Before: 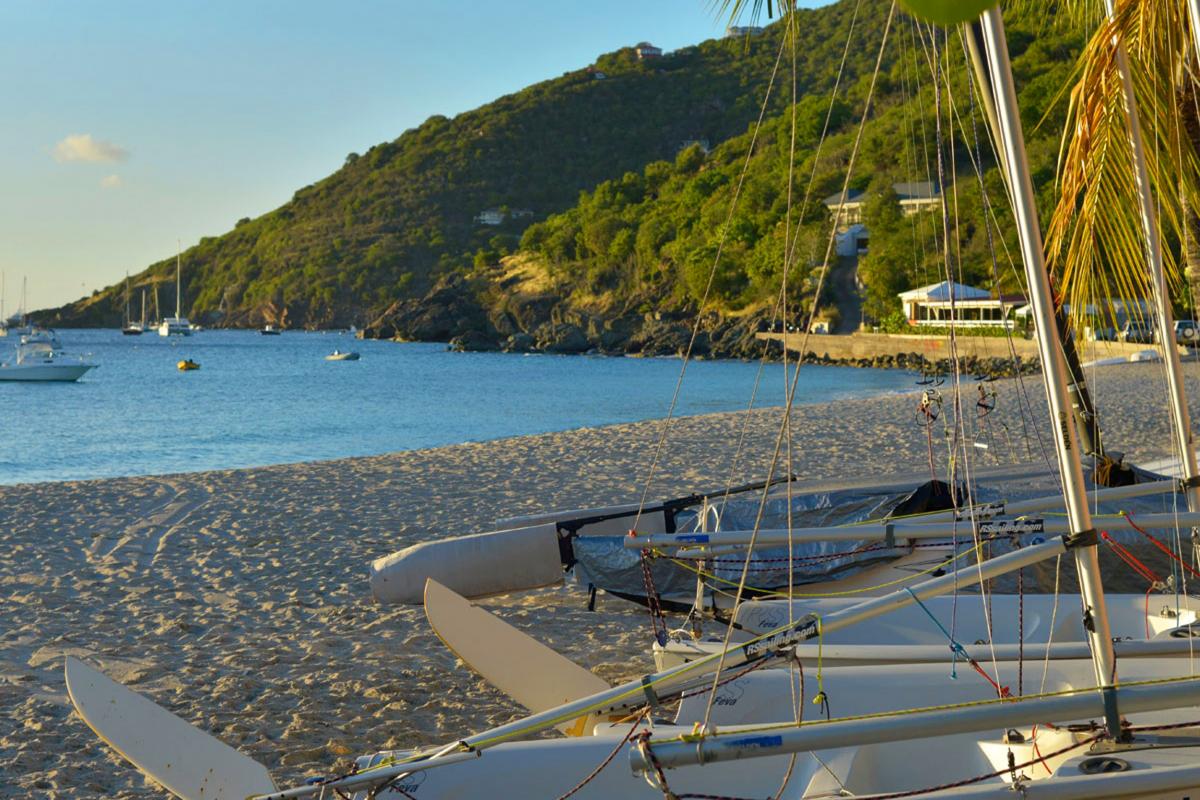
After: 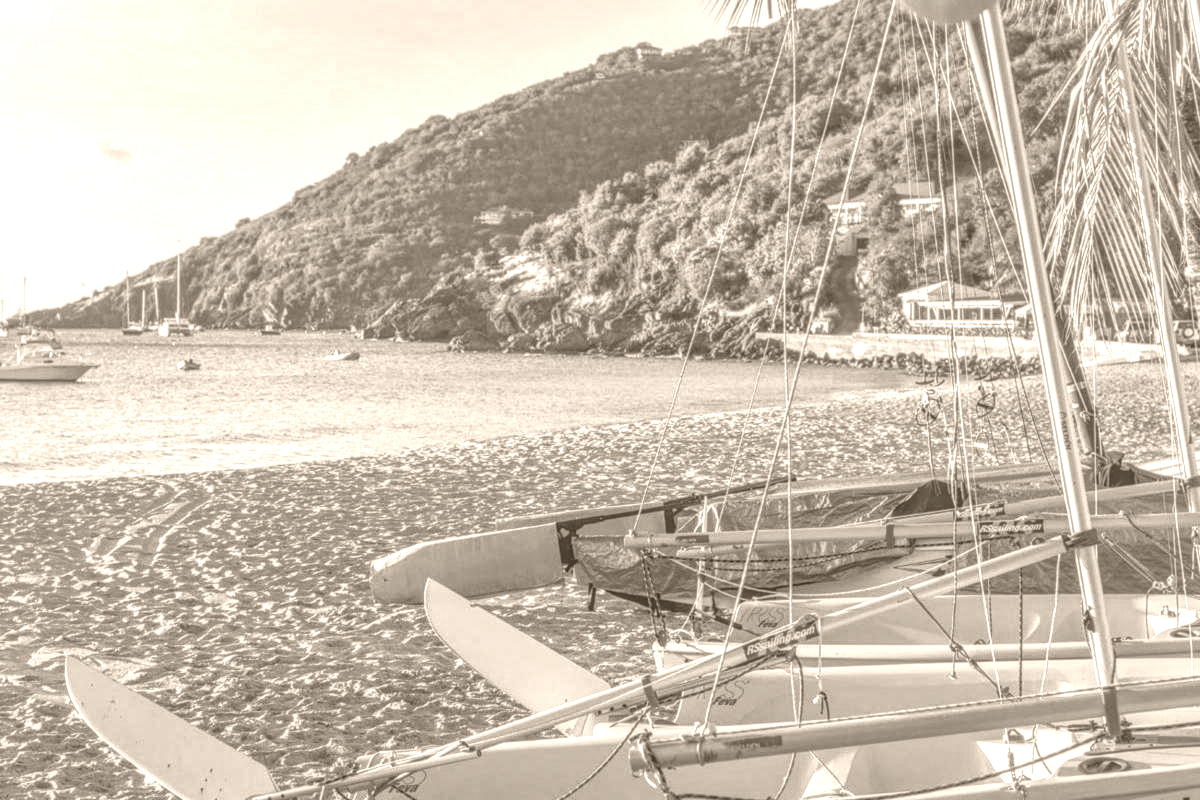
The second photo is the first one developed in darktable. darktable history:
local contrast: highlights 0%, shadows 0%, detail 200%, midtone range 0.25
exposure: black level correction 0, exposure 0.2 EV, compensate exposure bias true, compensate highlight preservation false
color balance rgb: shadows lift › hue 87.51°, highlights gain › chroma 1.62%, highlights gain › hue 55.1°, global offset › chroma 0.06%, global offset › hue 253.66°, linear chroma grading › global chroma 0.5%
colorize: hue 34.49°, saturation 35.33%, source mix 100%, version 1
contrast brightness saturation: contrast 0.15, brightness -0.01, saturation 0.1
shadows and highlights: on, module defaults
